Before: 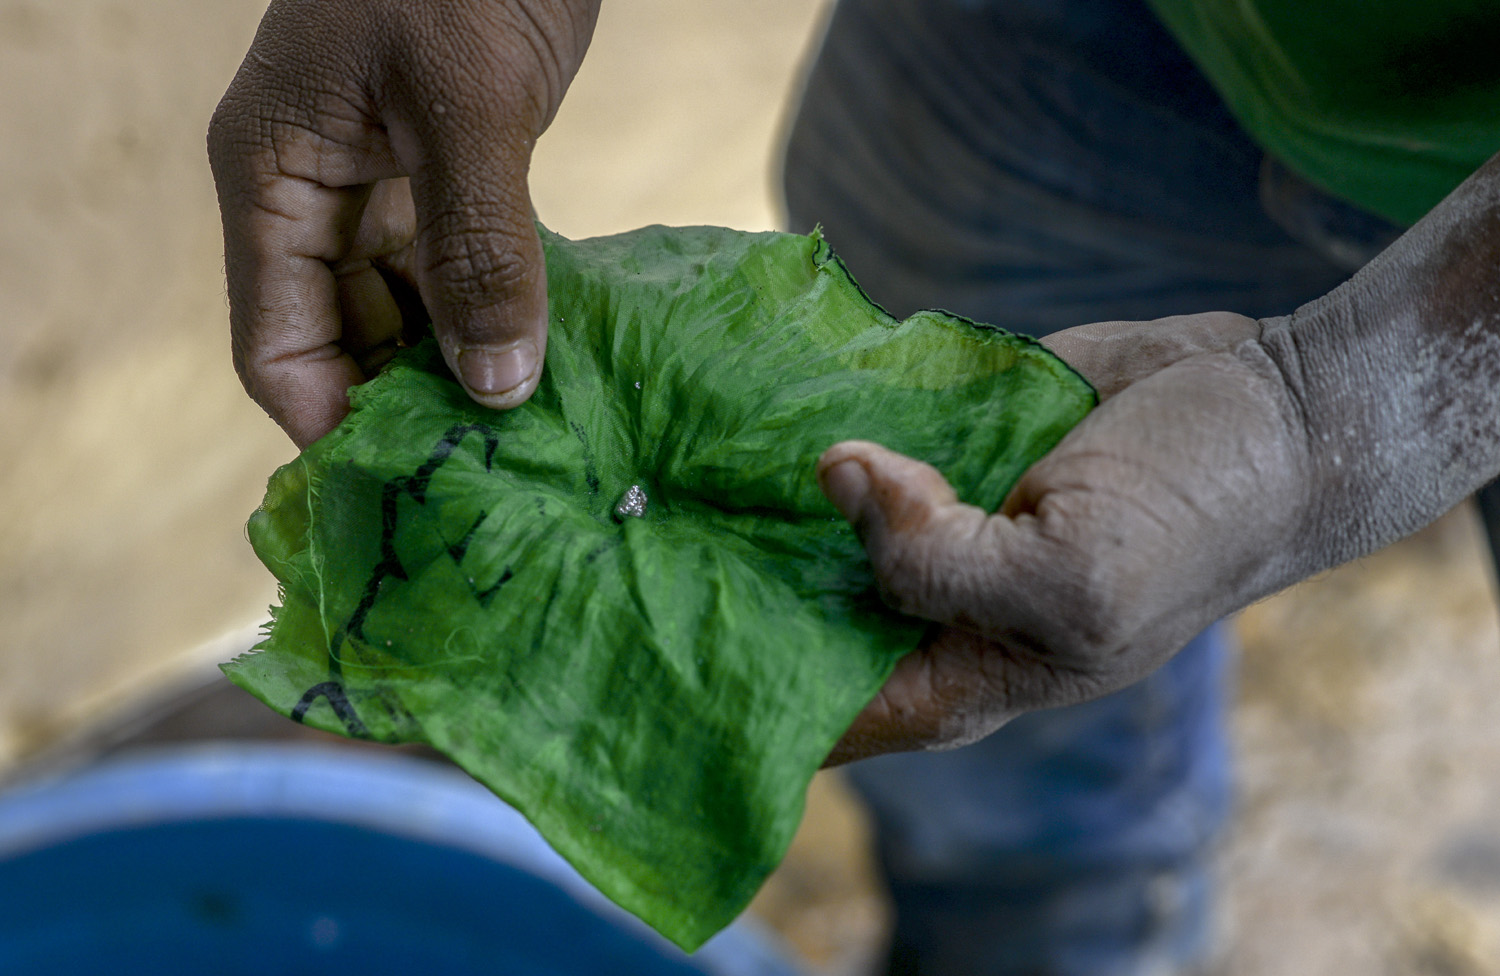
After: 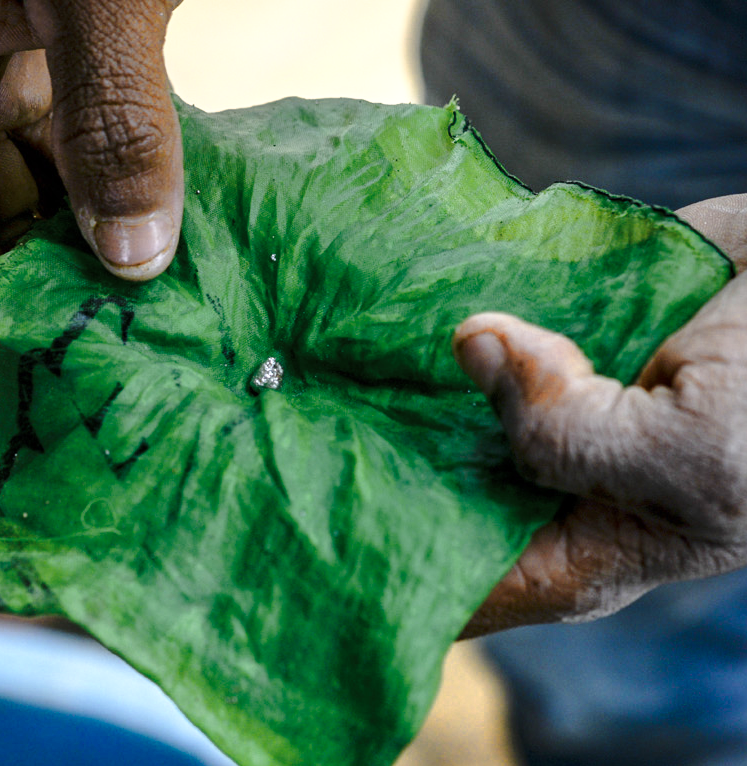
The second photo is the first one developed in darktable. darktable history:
color zones: curves: ch0 [(0.018, 0.548) (0.197, 0.654) (0.425, 0.447) (0.605, 0.658) (0.732, 0.579)]; ch1 [(0.105, 0.531) (0.224, 0.531) (0.386, 0.39) (0.618, 0.456) (0.732, 0.456) (0.956, 0.421)]; ch2 [(0.039, 0.583) (0.215, 0.465) (0.399, 0.544) (0.465, 0.548) (0.614, 0.447) (0.724, 0.43) (0.882, 0.623) (0.956, 0.632)]
crop and rotate: angle 0.016°, left 24.256%, top 13.189%, right 25.876%, bottom 8.235%
color calibration: illuminant same as pipeline (D50), adaptation XYZ, x 0.346, y 0.357, temperature 5014.5 K
base curve: curves: ch0 [(0, 0) (0.028, 0.03) (0.121, 0.232) (0.46, 0.748) (0.859, 0.968) (1, 1)], preserve colors none
